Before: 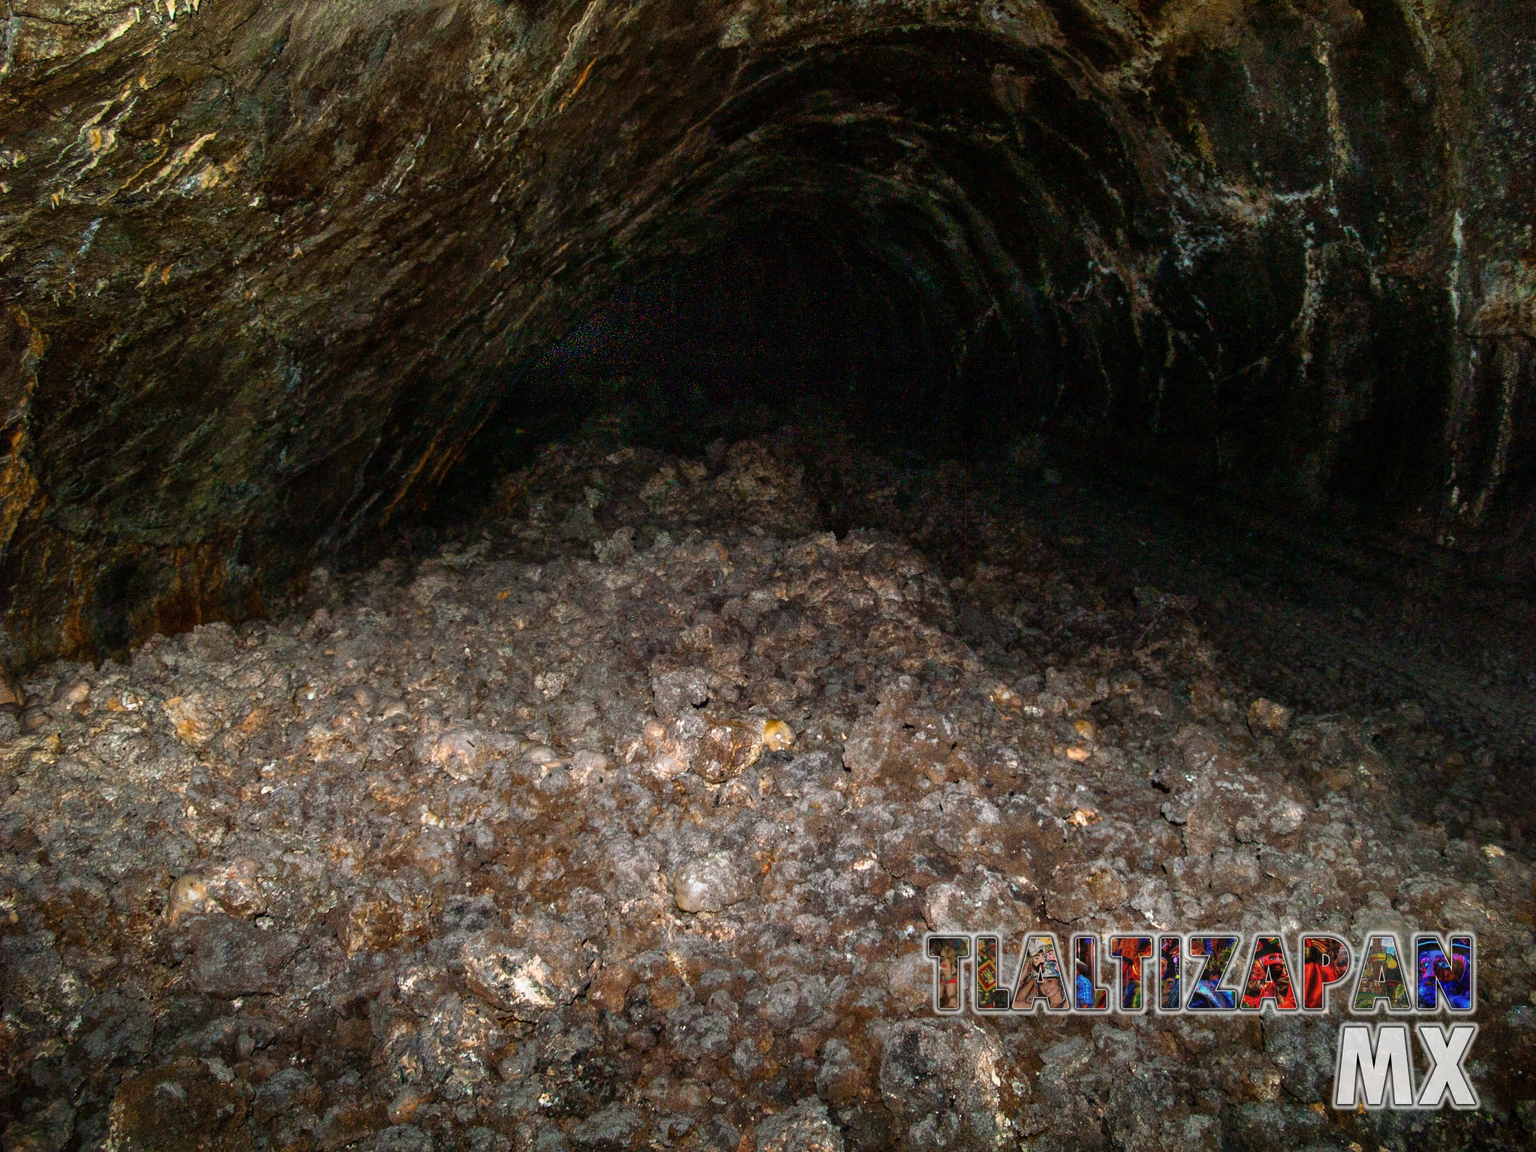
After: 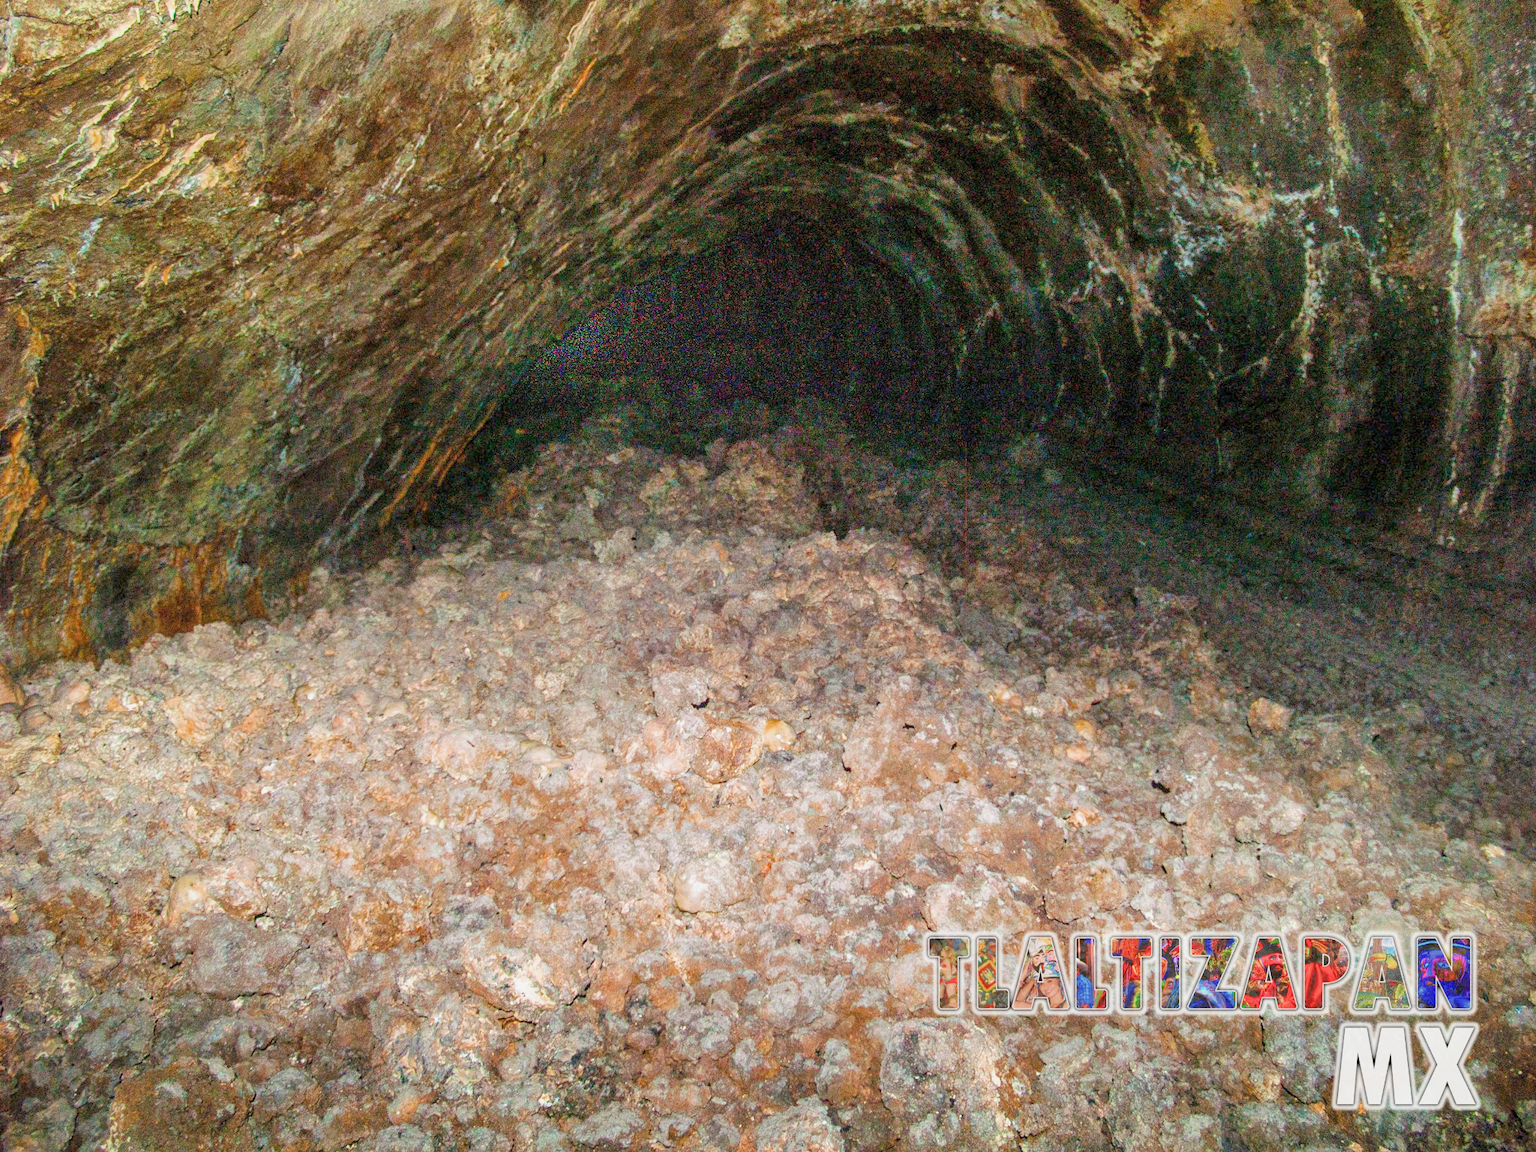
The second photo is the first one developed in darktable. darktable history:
filmic rgb: middle gray luminance 2.68%, black relative exposure -10.03 EV, white relative exposure 6.98 EV, threshold 3.03 EV, dynamic range scaling 9.53%, target black luminance 0%, hardness 3.18, latitude 44.42%, contrast 0.673, highlights saturation mix 4.18%, shadows ↔ highlights balance 13.49%, add noise in highlights 0.001, preserve chrominance max RGB, color science v3 (2019), use custom middle-gray values true, contrast in highlights soft, enable highlight reconstruction true
